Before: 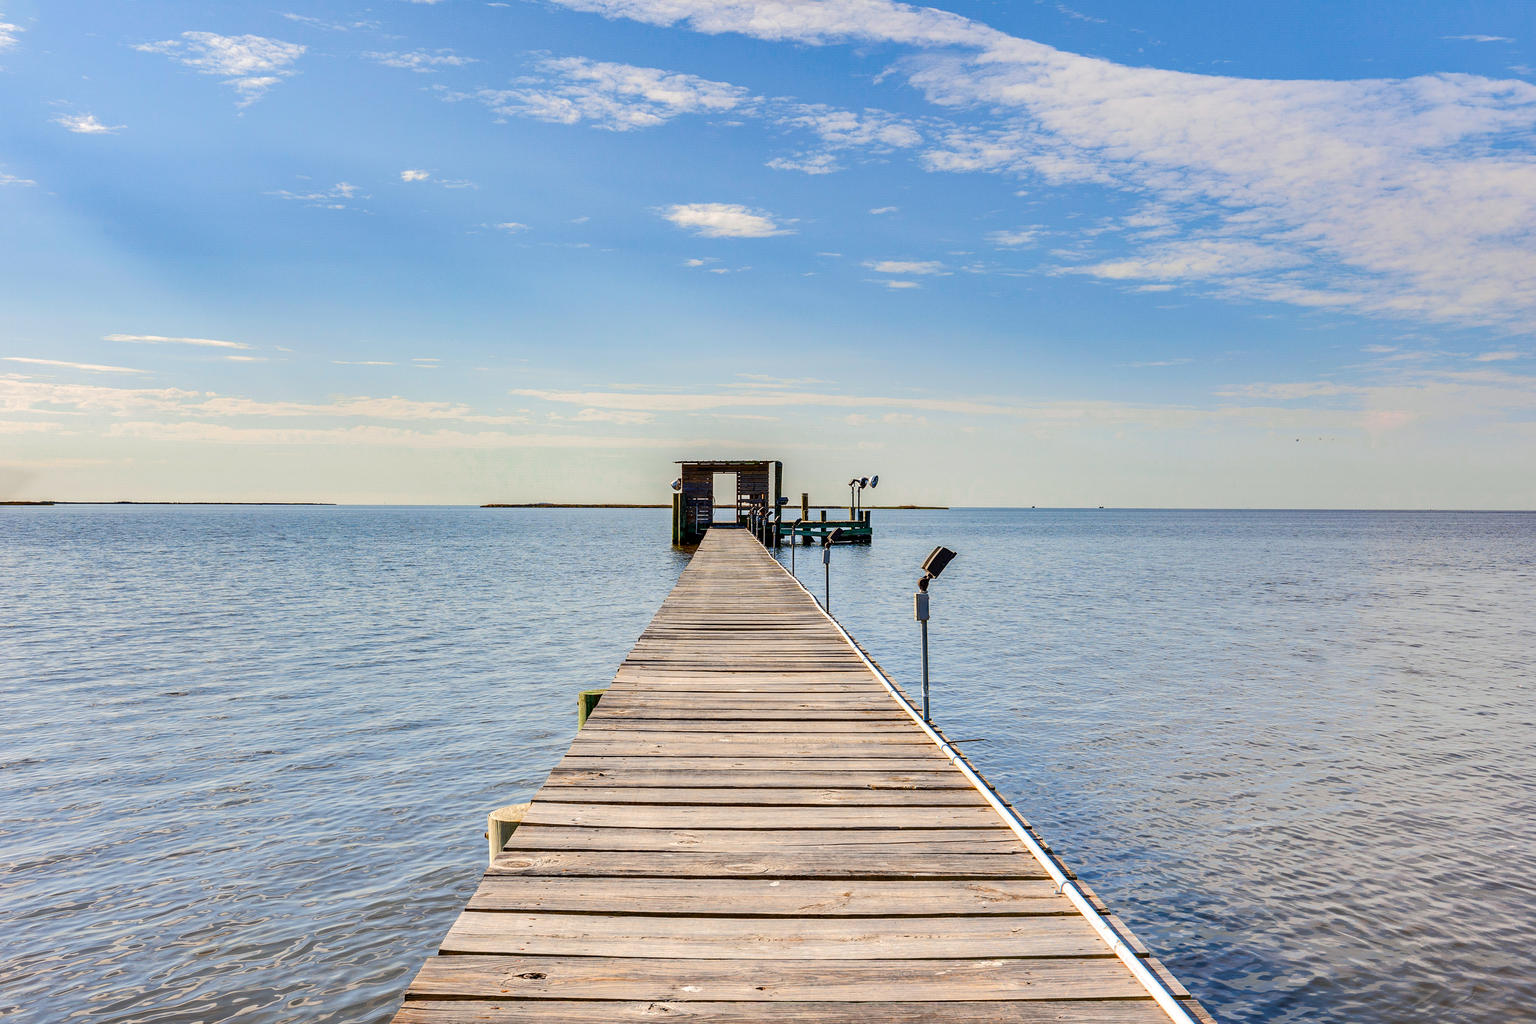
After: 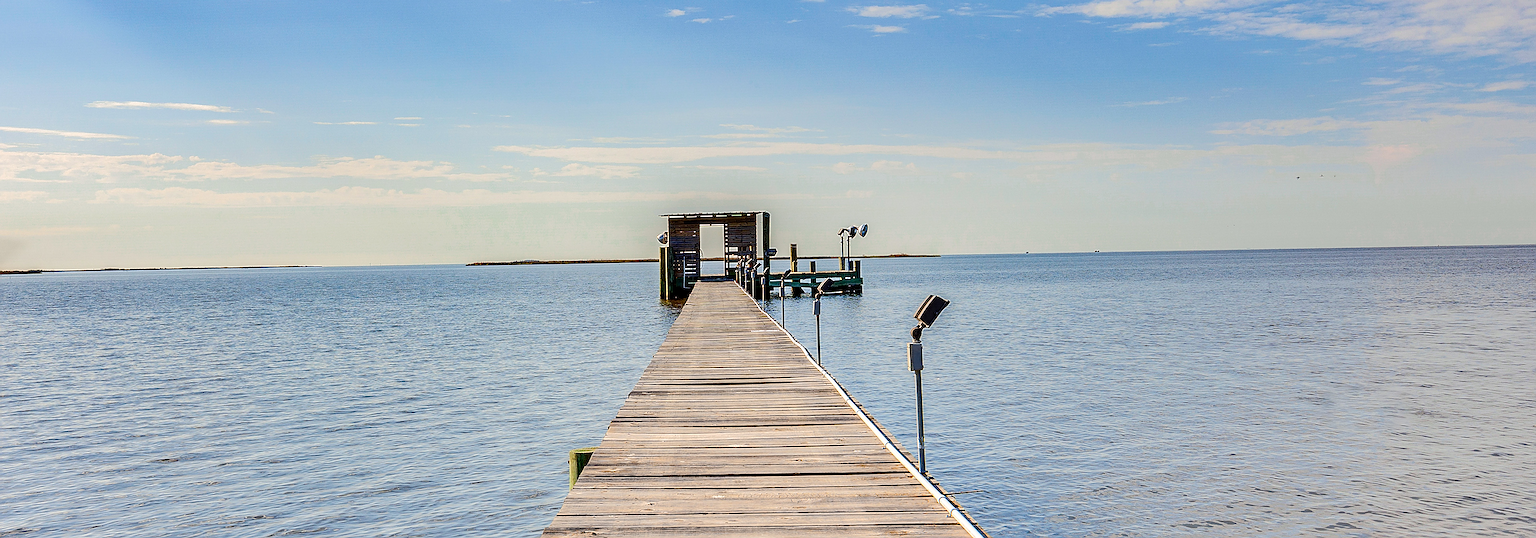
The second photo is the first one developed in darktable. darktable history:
sharpen: radius 1.4, amount 1.25, threshold 0.7
rotate and perspective: rotation -1.32°, lens shift (horizontal) -0.031, crop left 0.015, crop right 0.985, crop top 0.047, crop bottom 0.982
crop and rotate: top 23.043%, bottom 23.437%
